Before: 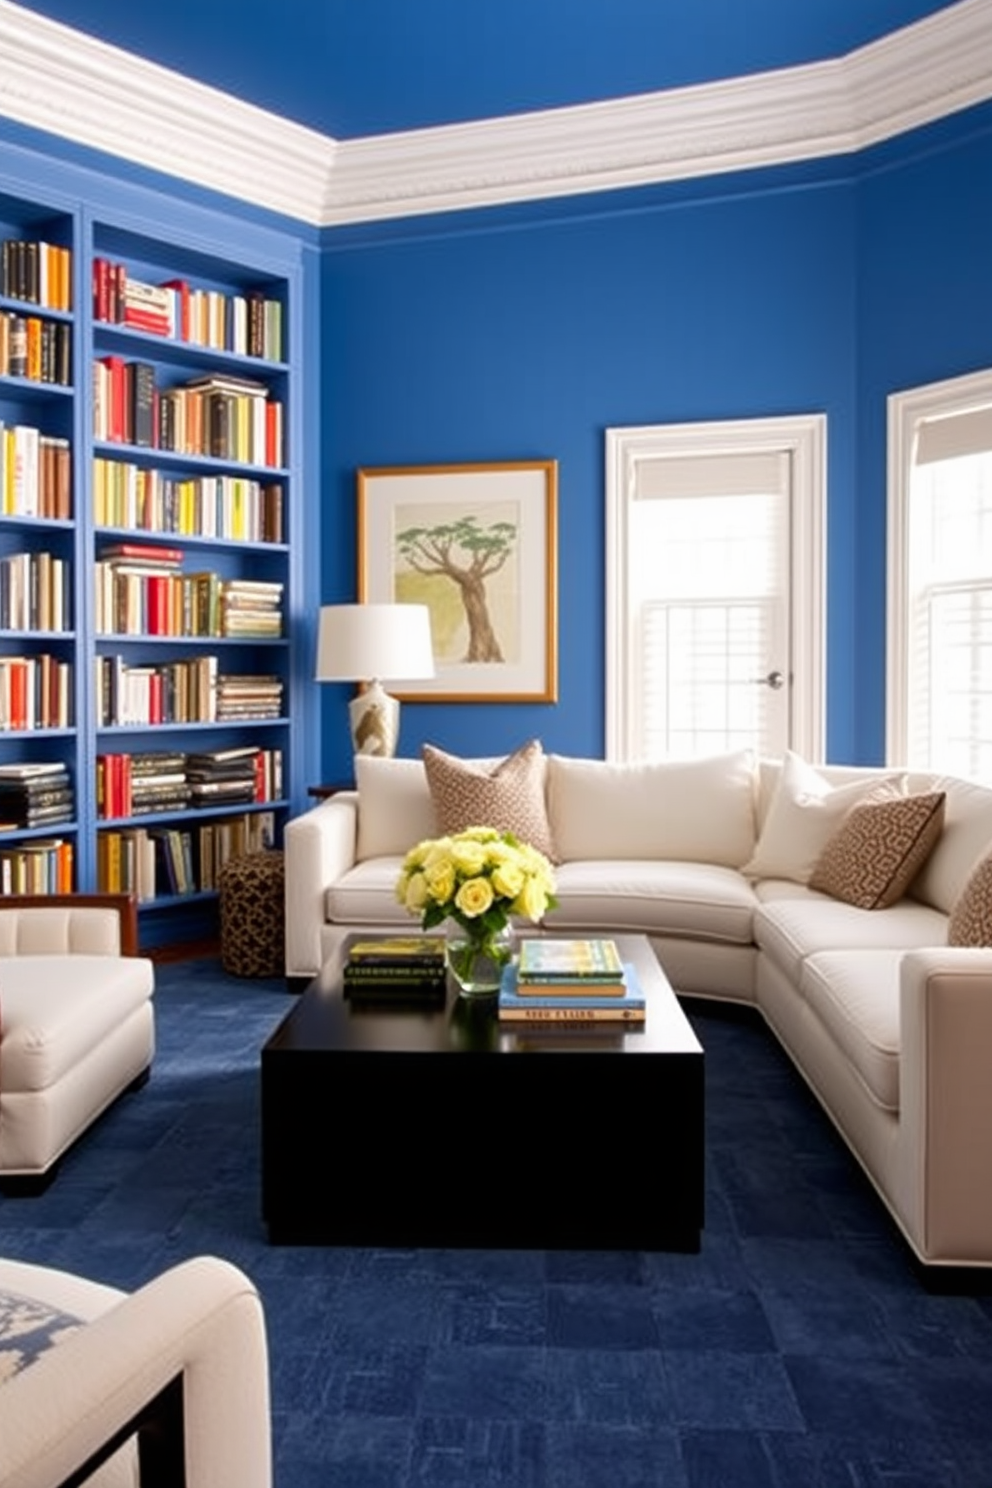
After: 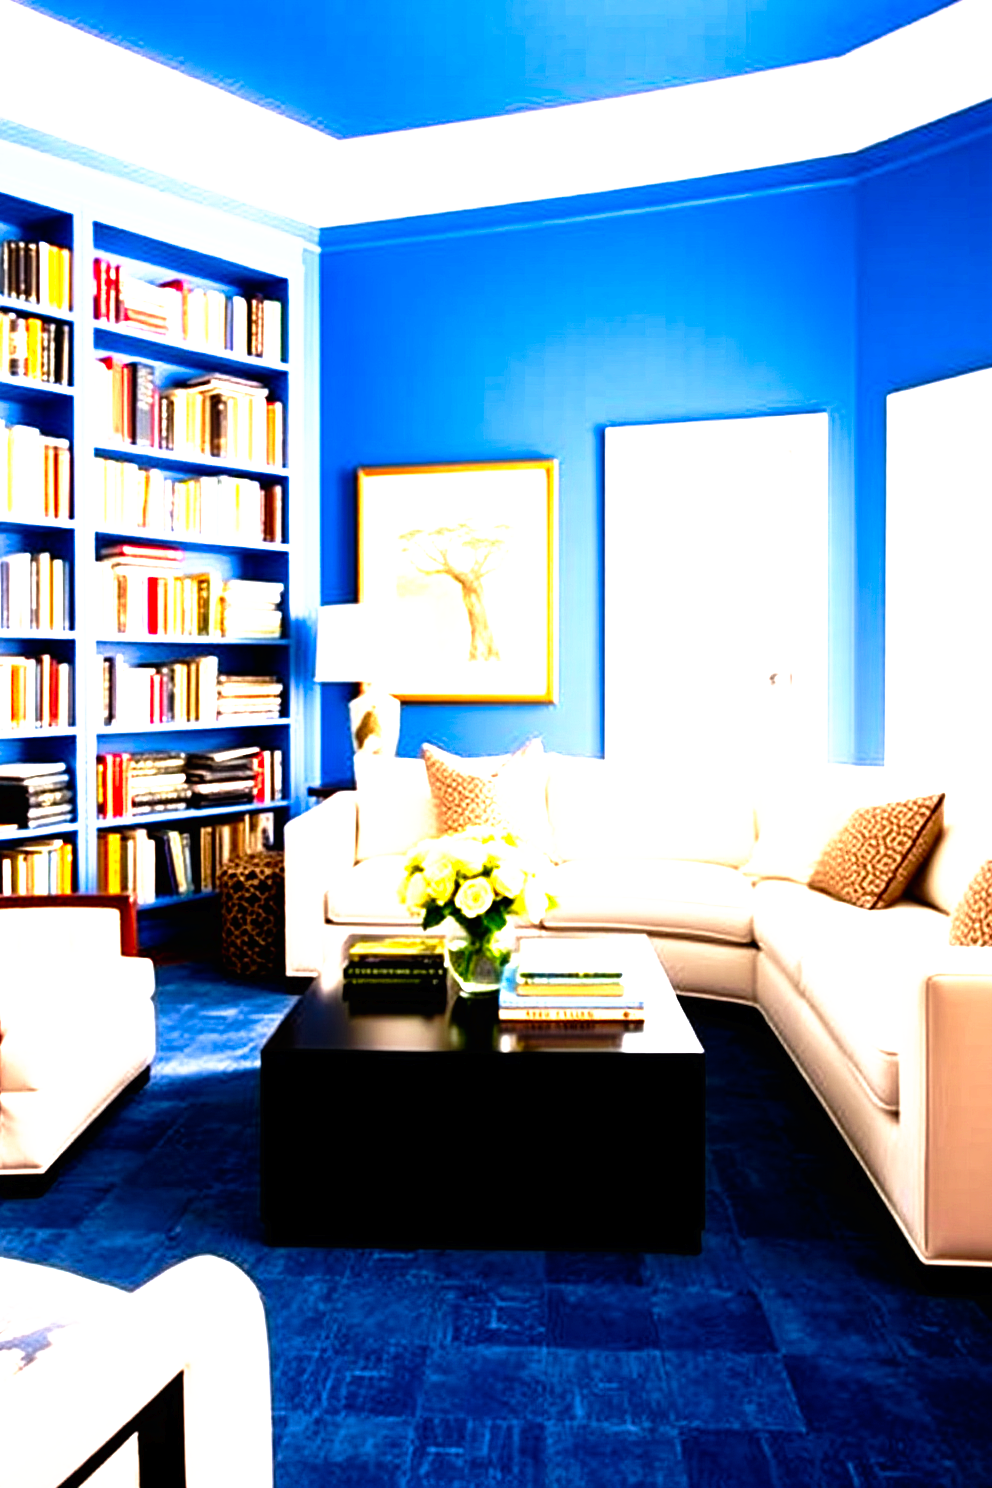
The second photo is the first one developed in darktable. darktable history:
exposure: black level correction 0.001, exposure 1.822 EV, compensate exposure bias true, compensate highlight preservation false
tone curve: curves: ch0 [(0, 0) (0.003, 0.008) (0.011, 0.008) (0.025, 0.008) (0.044, 0.008) (0.069, 0.006) (0.1, 0.006) (0.136, 0.006) (0.177, 0.008) (0.224, 0.012) (0.277, 0.026) (0.335, 0.083) (0.399, 0.165) (0.468, 0.292) (0.543, 0.416) (0.623, 0.535) (0.709, 0.692) (0.801, 0.853) (0.898, 0.981) (1, 1)], preserve colors none
